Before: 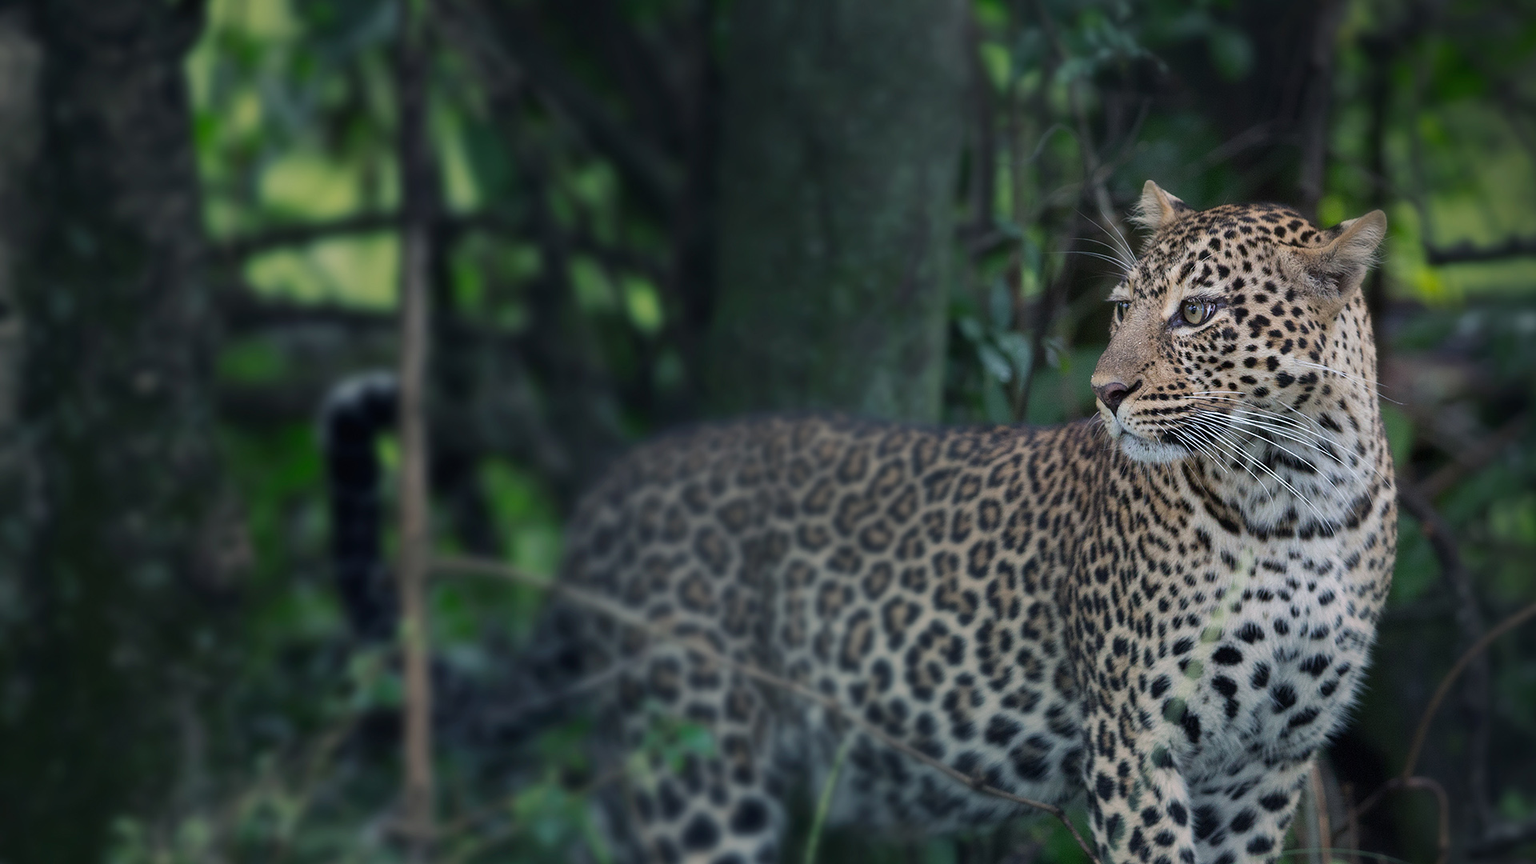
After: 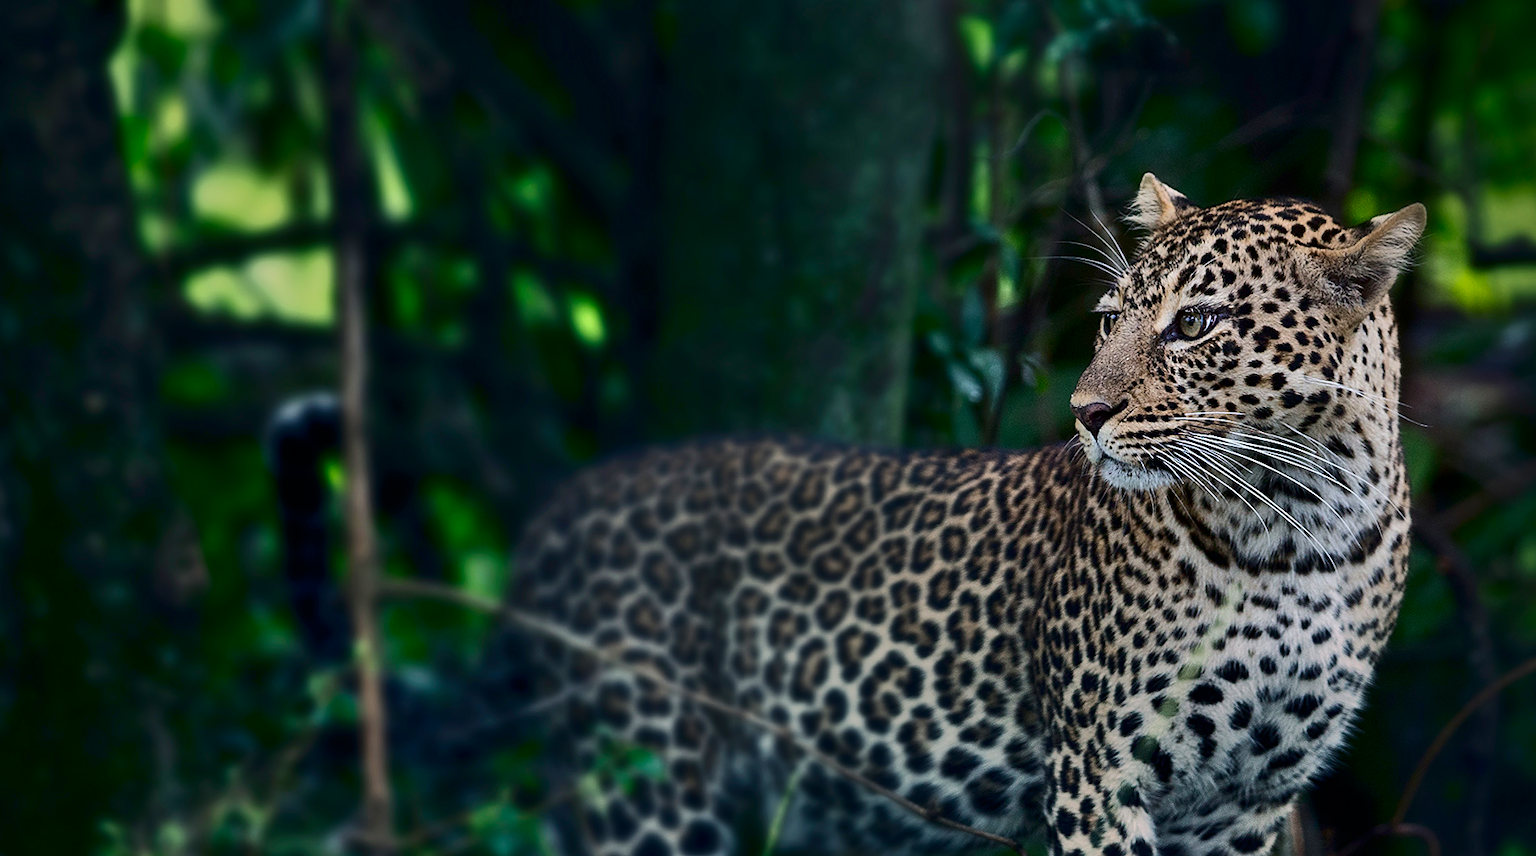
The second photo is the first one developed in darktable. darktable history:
rotate and perspective: rotation 0.062°, lens shift (vertical) 0.115, lens shift (horizontal) -0.133, crop left 0.047, crop right 0.94, crop top 0.061, crop bottom 0.94
contrast brightness saturation: contrast 0.19, brightness -0.24, saturation 0.11
sharpen: on, module defaults
shadows and highlights: low approximation 0.01, soften with gaussian
